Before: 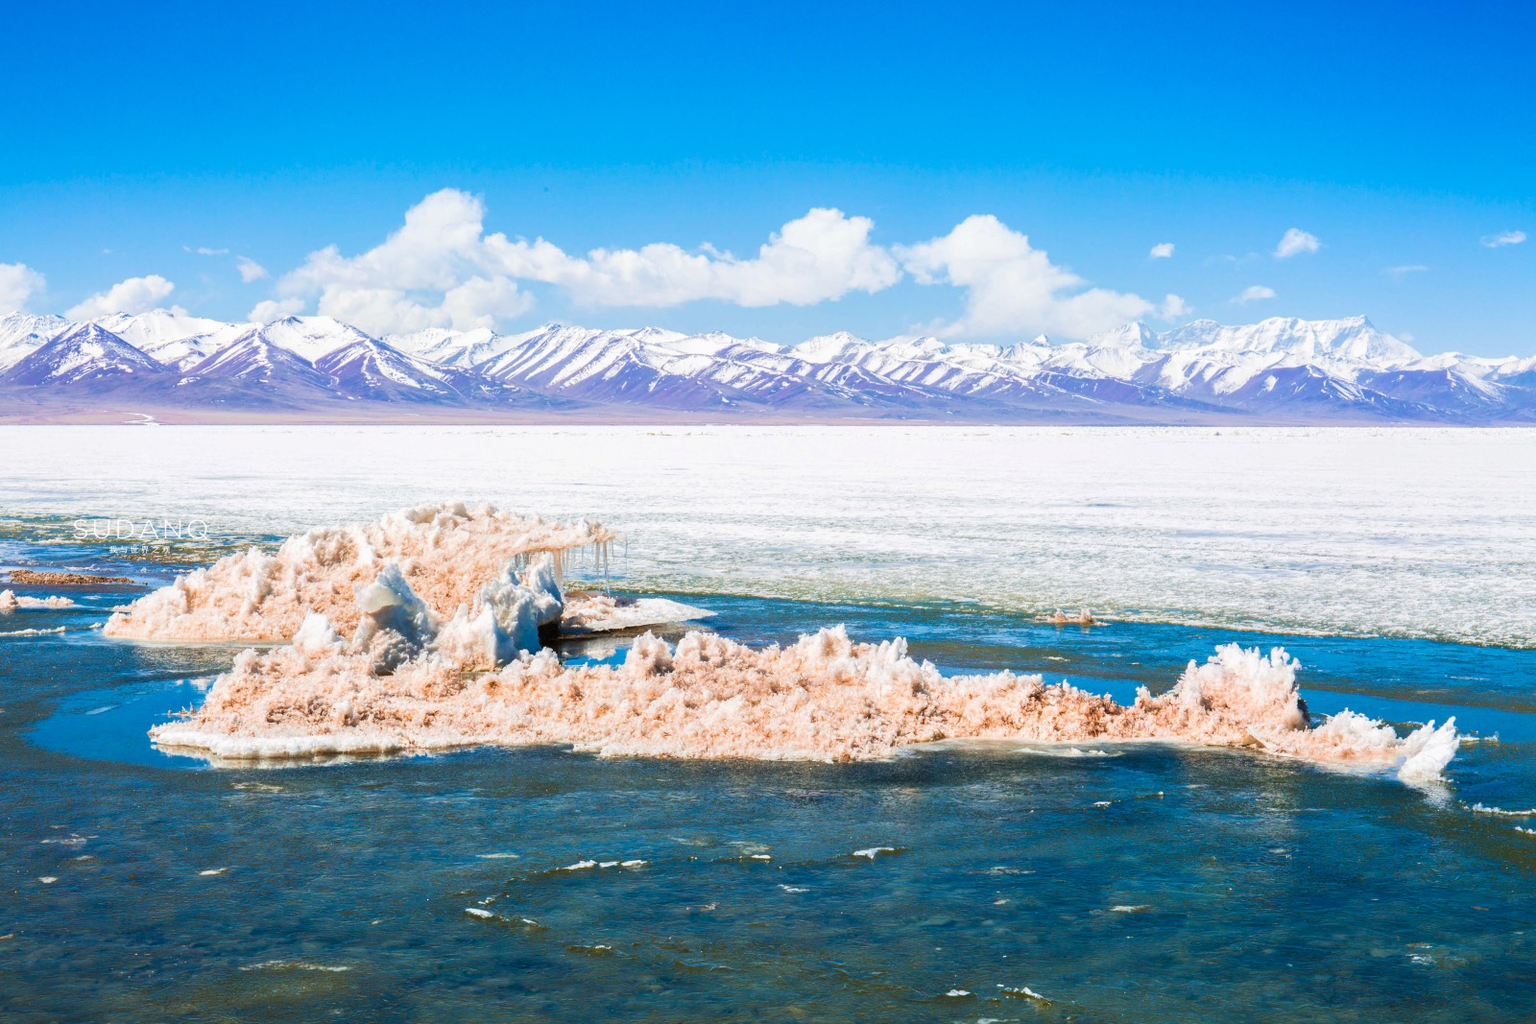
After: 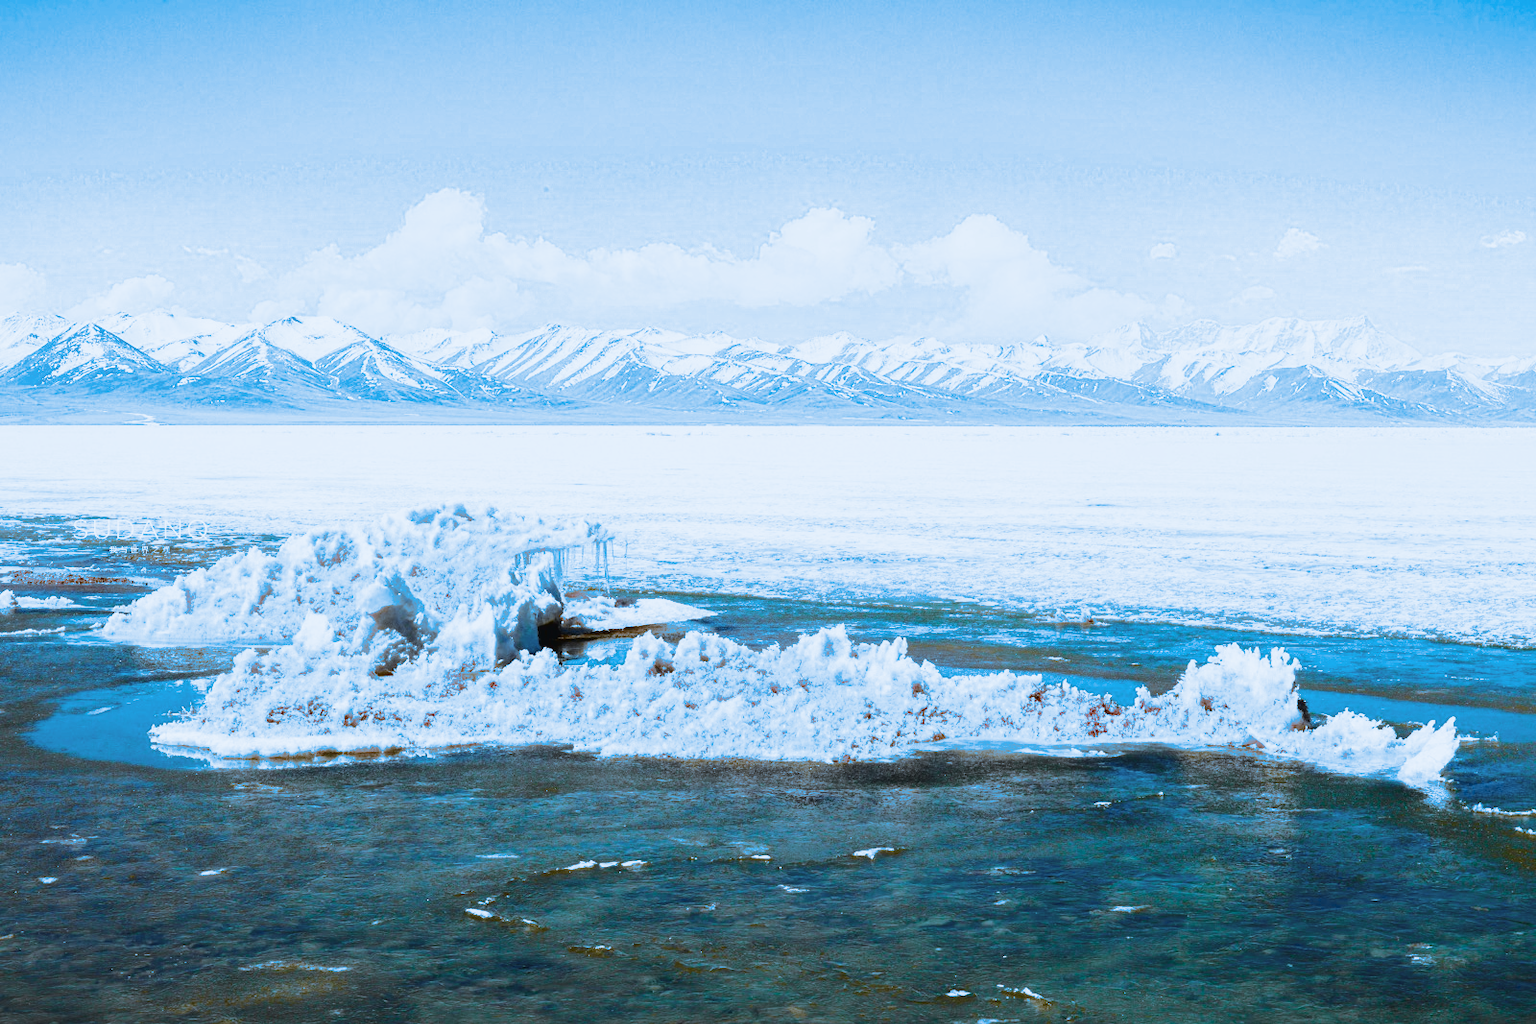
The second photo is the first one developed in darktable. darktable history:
split-toning: shadows › hue 220°, shadows › saturation 0.64, highlights › hue 220°, highlights › saturation 0.64, balance 0, compress 5.22%
tone curve: curves: ch0 [(0, 0.026) (0.058, 0.036) (0.246, 0.214) (0.437, 0.498) (0.55, 0.644) (0.657, 0.767) (0.822, 0.9) (1, 0.961)]; ch1 [(0, 0) (0.346, 0.307) (0.408, 0.369) (0.453, 0.457) (0.476, 0.489) (0.502, 0.498) (0.521, 0.515) (0.537, 0.531) (0.612, 0.641) (0.676, 0.728) (1, 1)]; ch2 [(0, 0) (0.346, 0.34) (0.434, 0.46) (0.485, 0.494) (0.5, 0.494) (0.511, 0.508) (0.537, 0.564) (0.579, 0.599) (0.663, 0.67) (1, 1)], color space Lab, independent channels, preserve colors none
